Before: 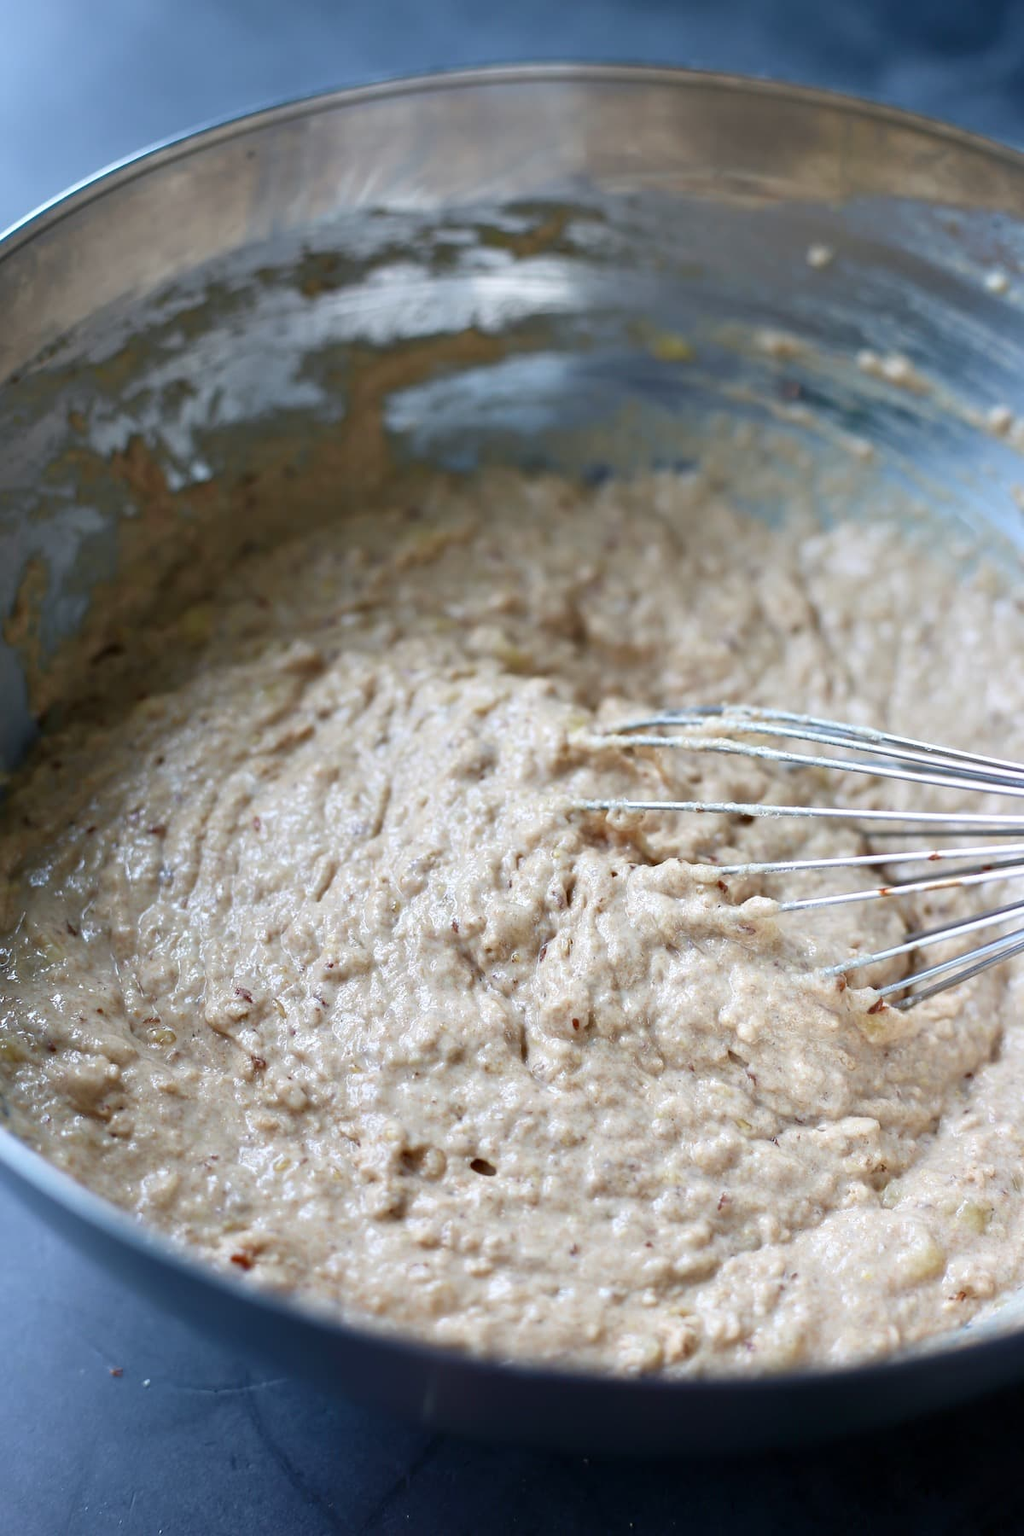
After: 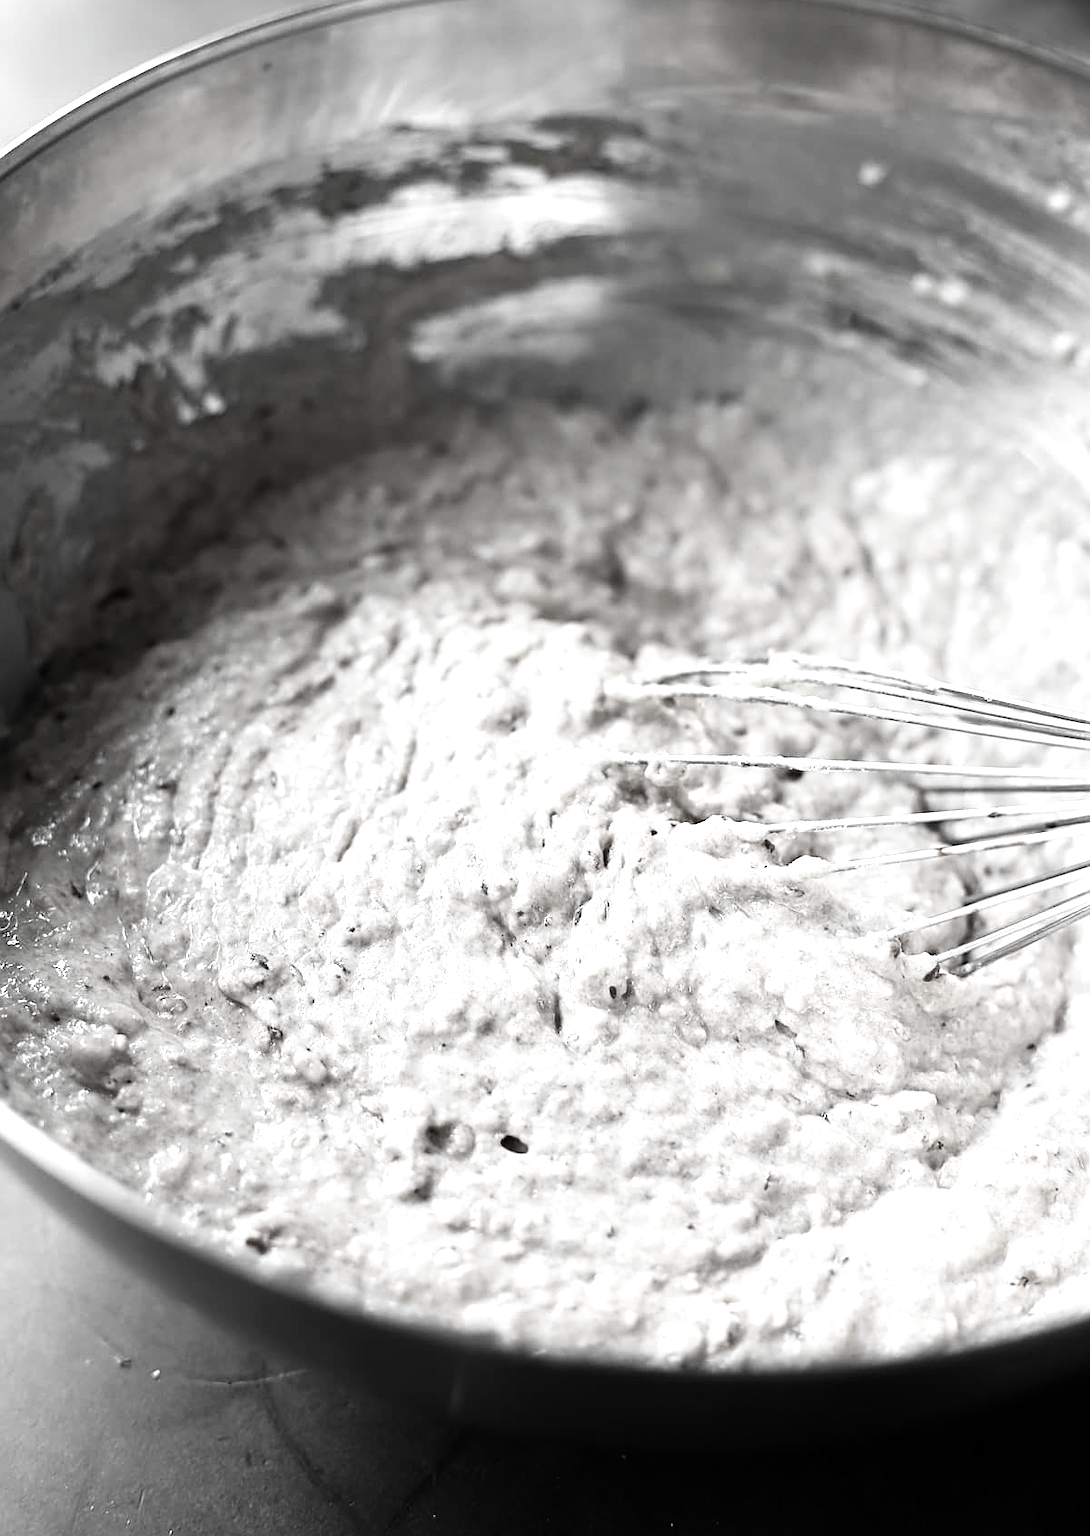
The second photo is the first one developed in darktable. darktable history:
contrast brightness saturation: contrast 0.174, saturation 0.302
sharpen: on, module defaults
color correction: highlights b* -0.033, saturation 0.141
color zones: curves: ch0 [(0, 0.613) (0.01, 0.613) (0.245, 0.448) (0.498, 0.529) (0.642, 0.665) (0.879, 0.777) (0.99, 0.613)]; ch1 [(0, 0.035) (0.121, 0.189) (0.259, 0.197) (0.415, 0.061) (0.589, 0.022) (0.732, 0.022) (0.857, 0.026) (0.991, 0.053)]
crop and rotate: top 6.021%
tone equalizer: -8 EV -0.729 EV, -7 EV -0.716 EV, -6 EV -0.627 EV, -5 EV -0.41 EV, -3 EV 0.4 EV, -2 EV 0.6 EV, -1 EV 0.678 EV, +0 EV 0.765 EV
color balance rgb: perceptual saturation grading › global saturation 19.753%, global vibrance 20%
